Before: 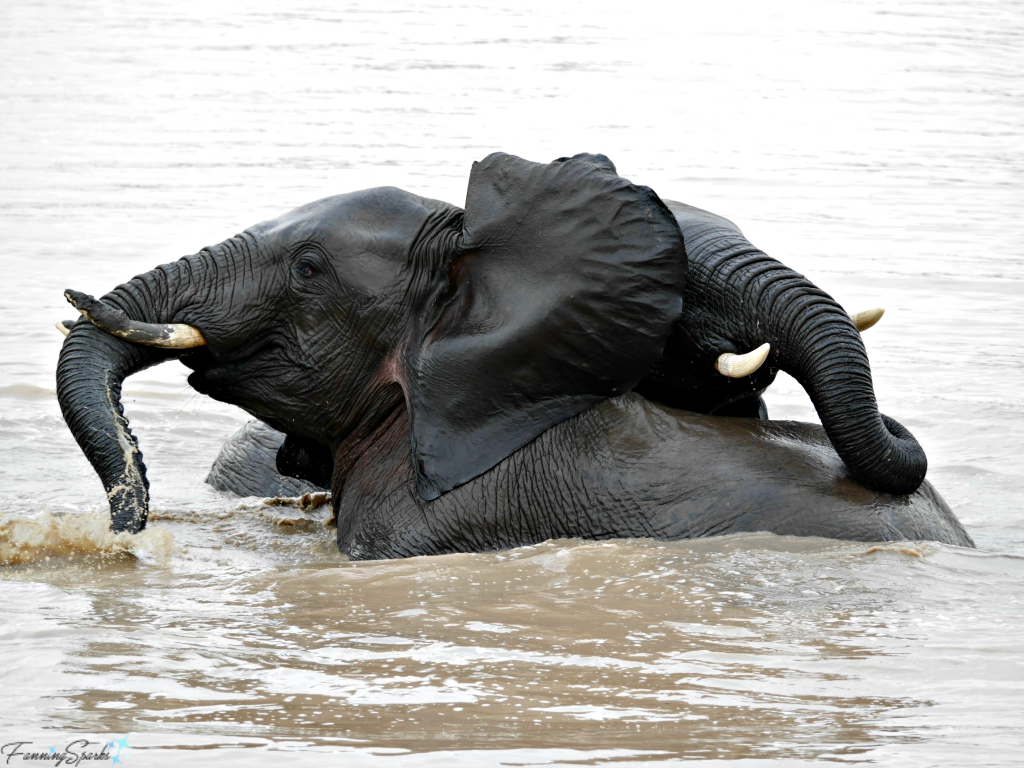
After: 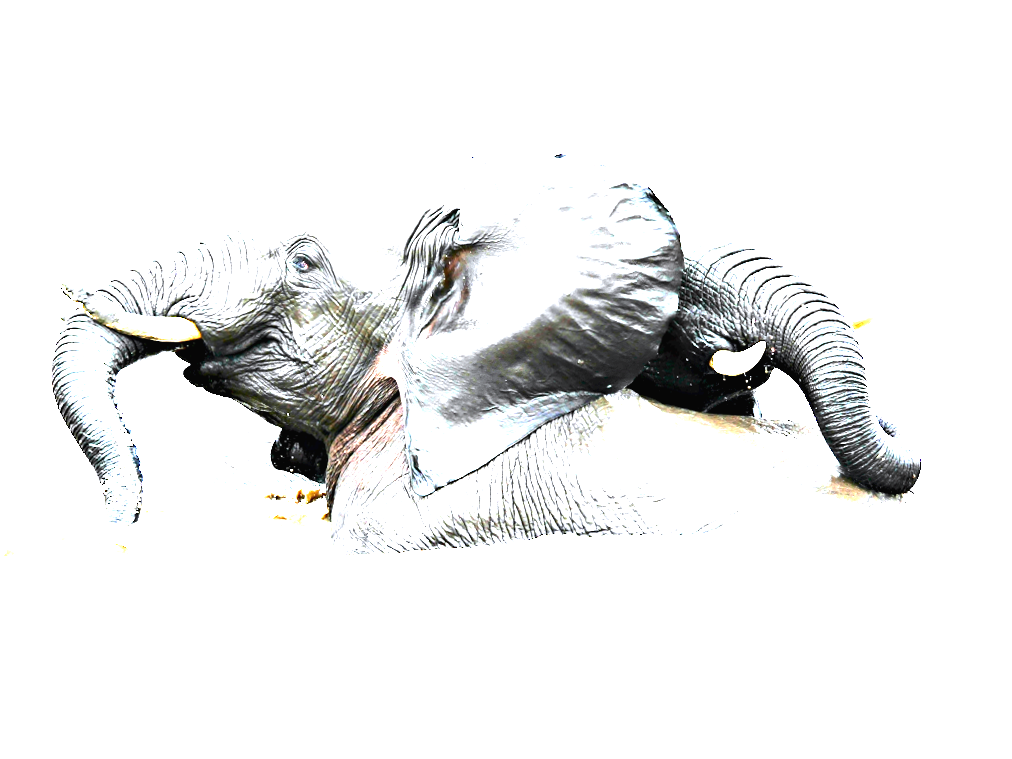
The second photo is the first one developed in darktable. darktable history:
exposure: black level correction 0, exposure 4 EV, compensate exposure bias true, compensate highlight preservation false
tone equalizer: -8 EV -1.08 EV, -7 EV -1.01 EV, -6 EV -0.867 EV, -5 EV -0.578 EV, -3 EV 0.578 EV, -2 EV 0.867 EV, -1 EV 1.01 EV, +0 EV 1.08 EV, edges refinement/feathering 500, mask exposure compensation -1.57 EV, preserve details no
white balance: red 0.974, blue 1.044
crop and rotate: angle -0.5°
